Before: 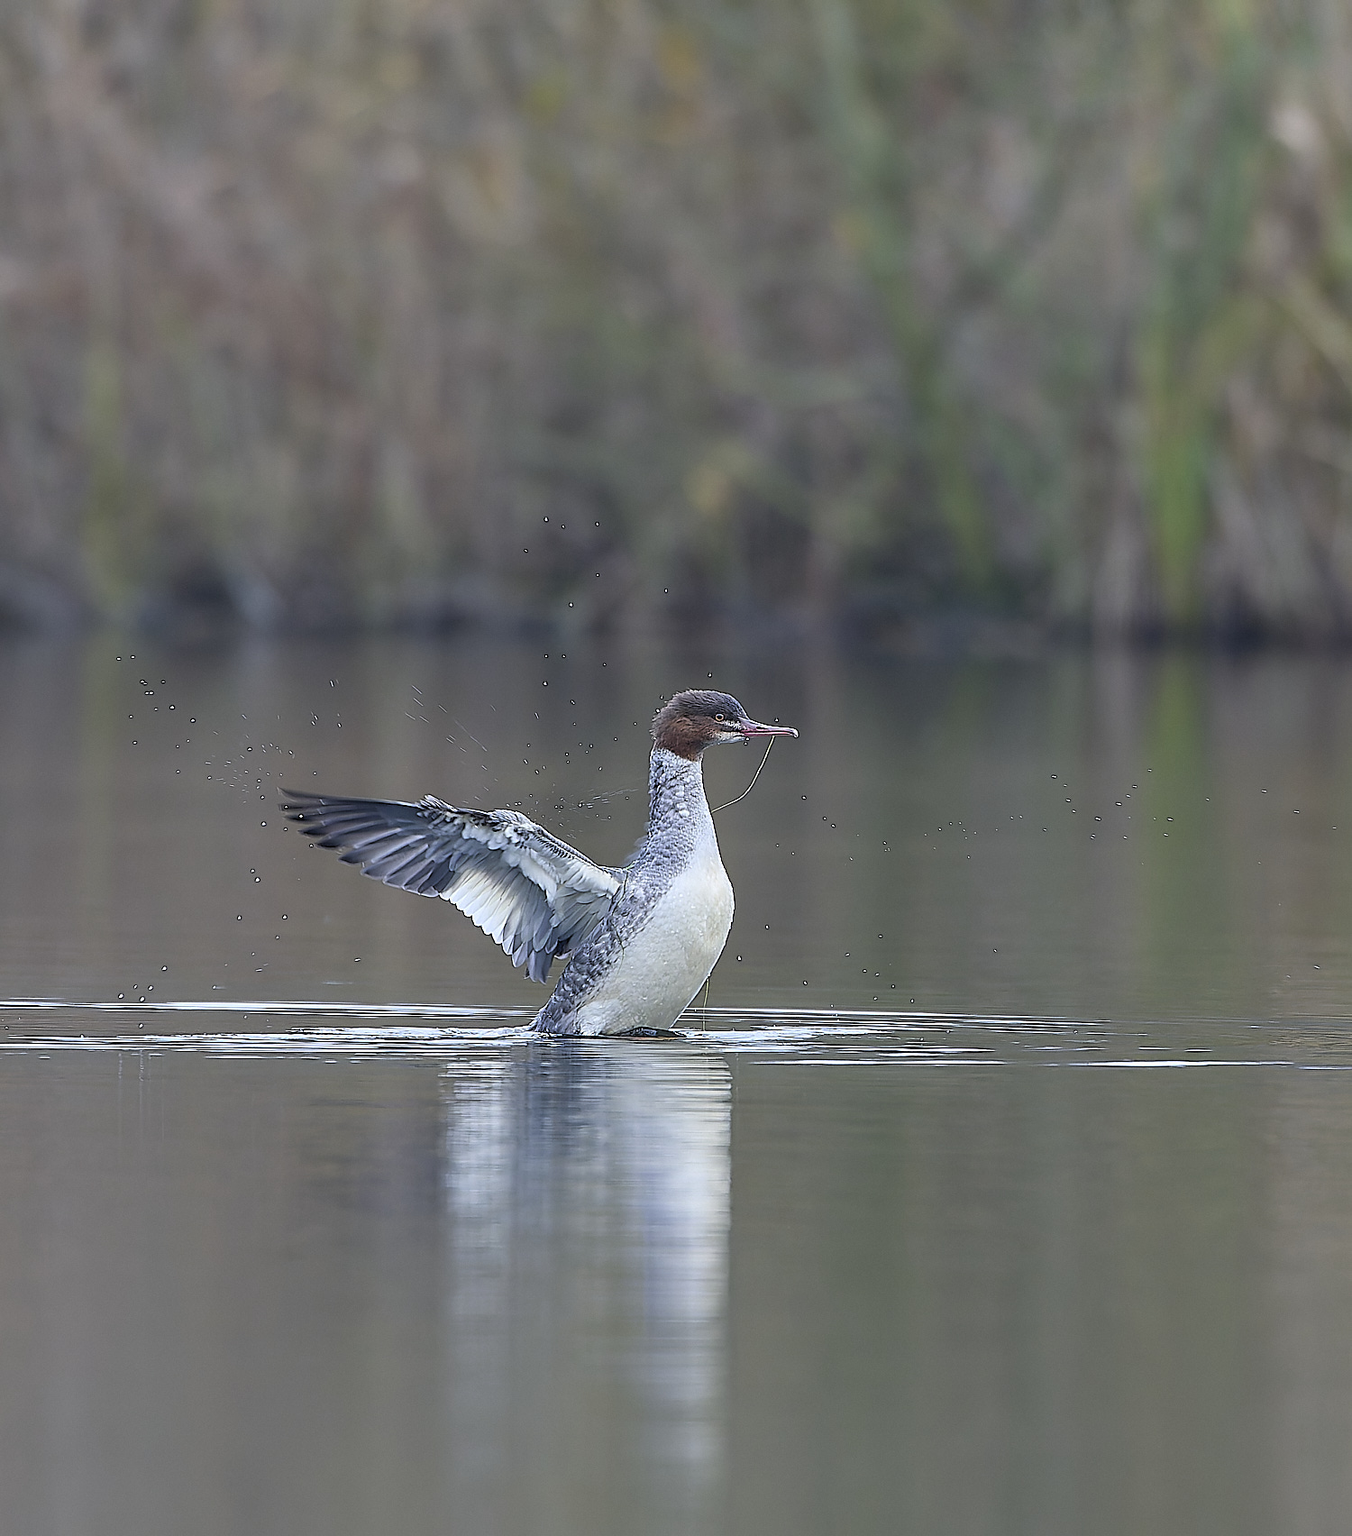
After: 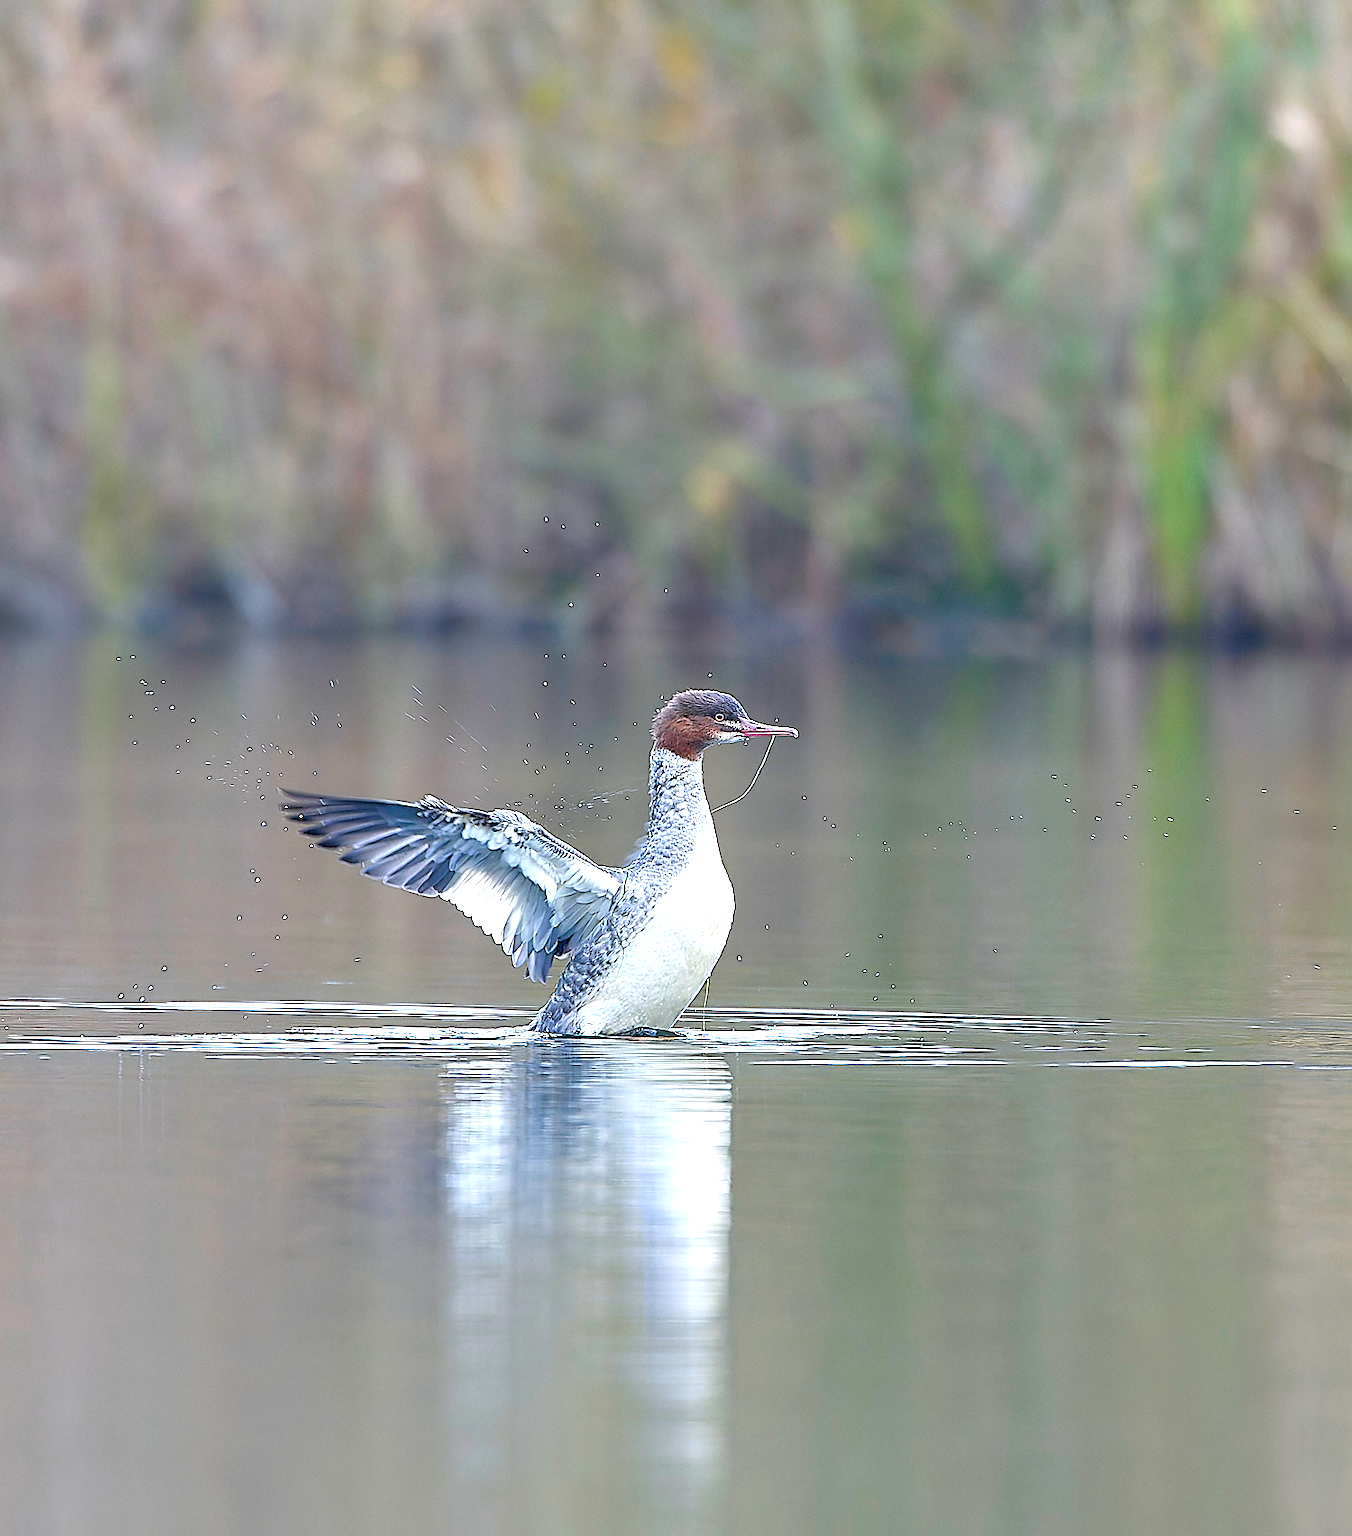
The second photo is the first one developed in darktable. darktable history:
color balance rgb: perceptual saturation grading › global saturation 35%, perceptual saturation grading › highlights -25%, perceptual saturation grading › shadows 50%
exposure: black level correction 0, exposure 1.015 EV, compensate exposure bias true, compensate highlight preservation false
